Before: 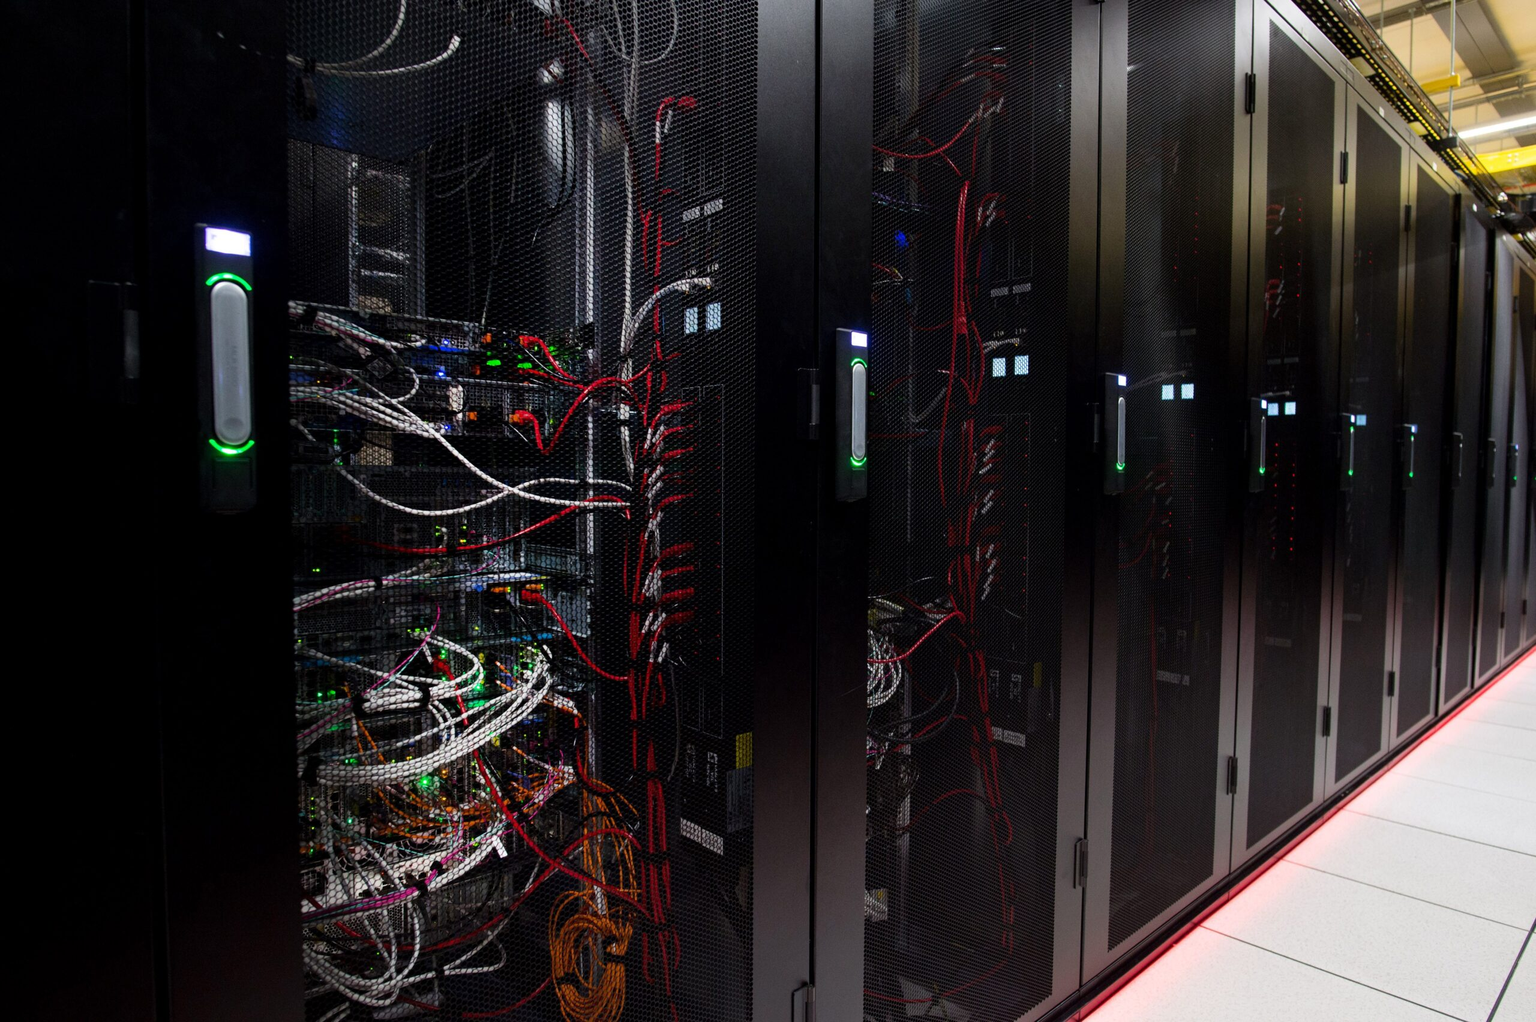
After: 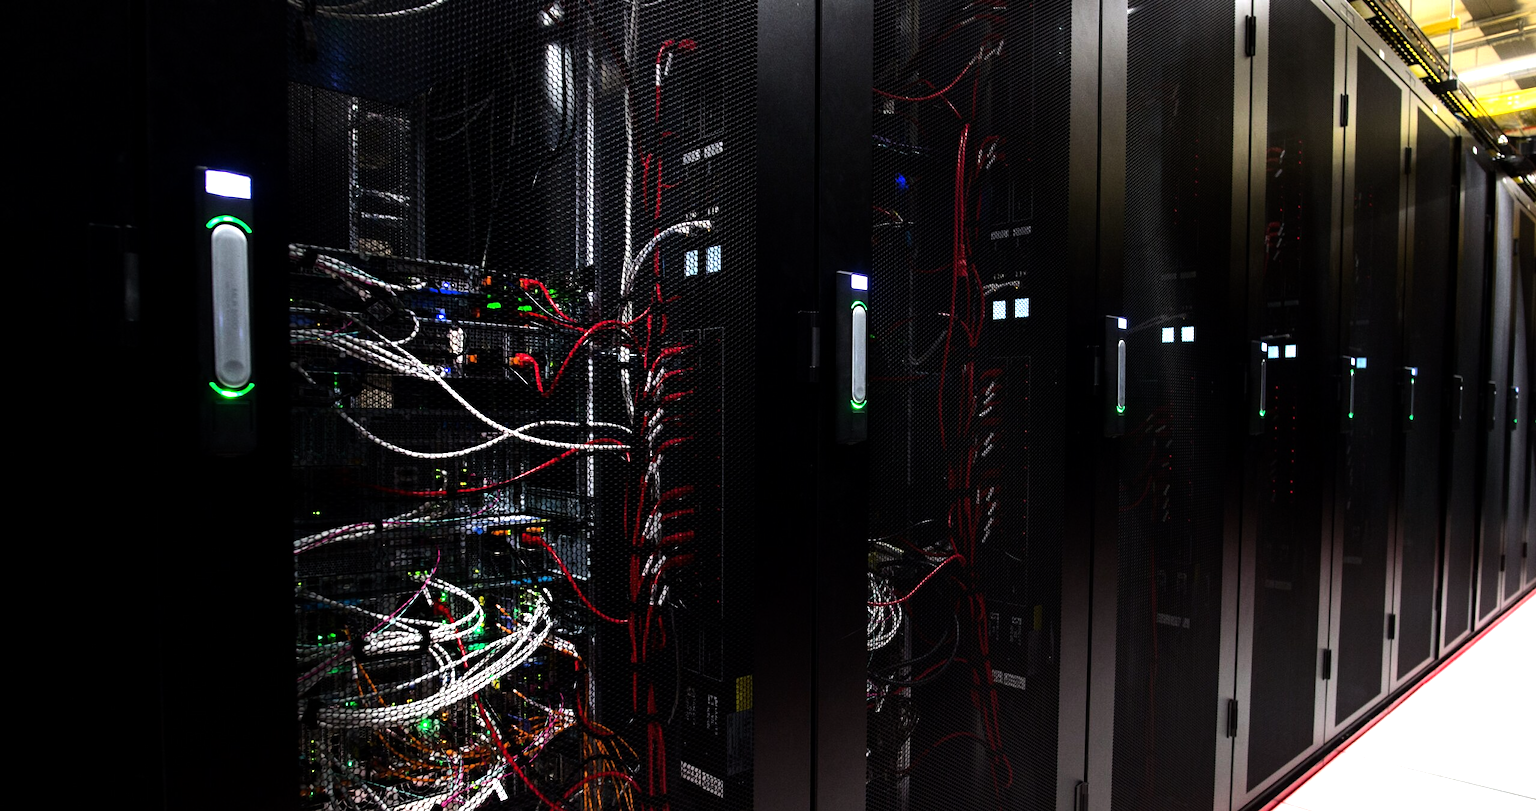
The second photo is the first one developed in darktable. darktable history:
tone equalizer: -8 EV -1.08 EV, -7 EV -1.01 EV, -6 EV -0.867 EV, -5 EV -0.578 EV, -3 EV 0.578 EV, -2 EV 0.867 EV, -1 EV 1.01 EV, +0 EV 1.08 EV, edges refinement/feathering 500, mask exposure compensation -1.57 EV, preserve details no
crop and rotate: top 5.667%, bottom 14.937%
